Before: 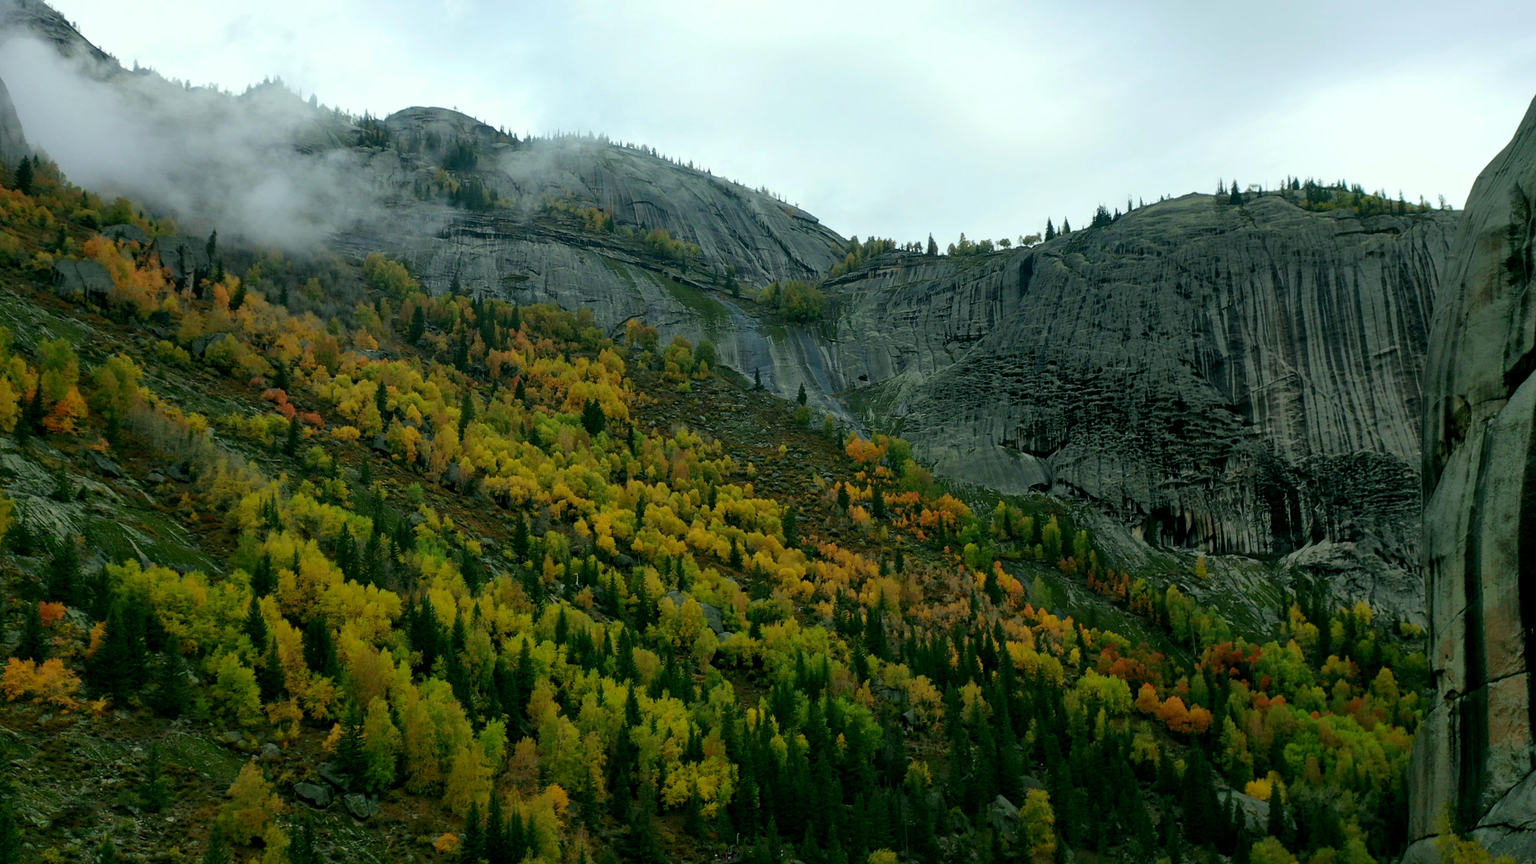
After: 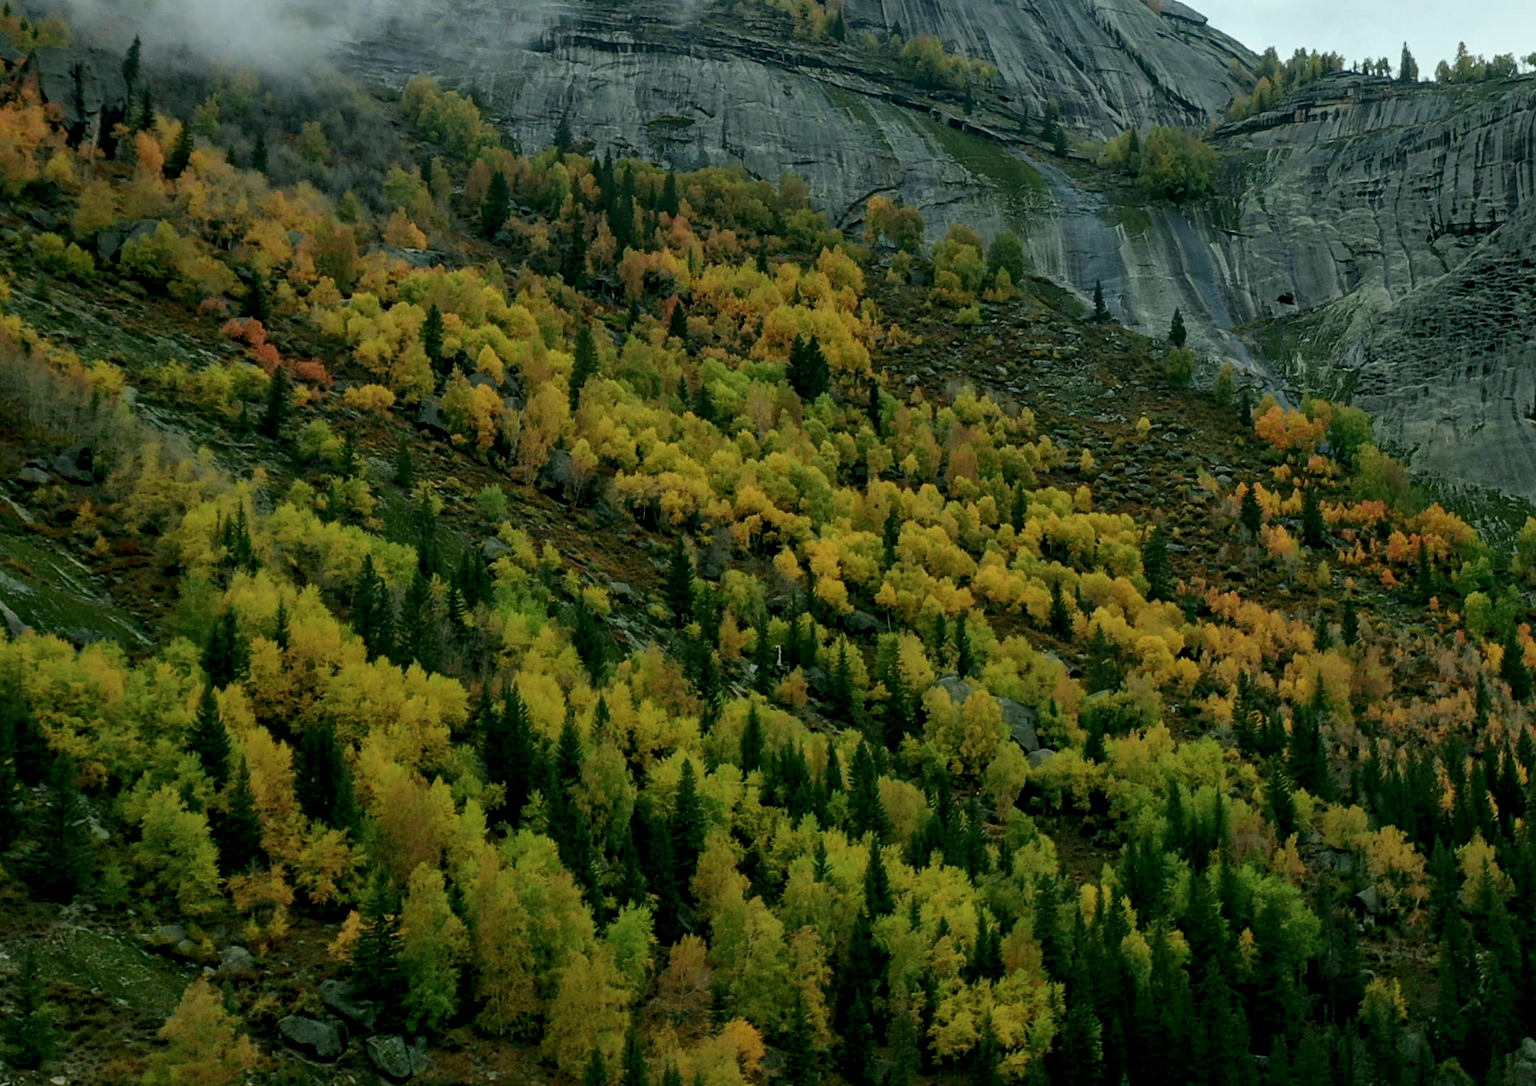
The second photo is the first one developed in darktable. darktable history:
crop: left 8.942%, top 24.242%, right 34.574%, bottom 4.712%
local contrast: on, module defaults
contrast brightness saturation: saturation -0.051
